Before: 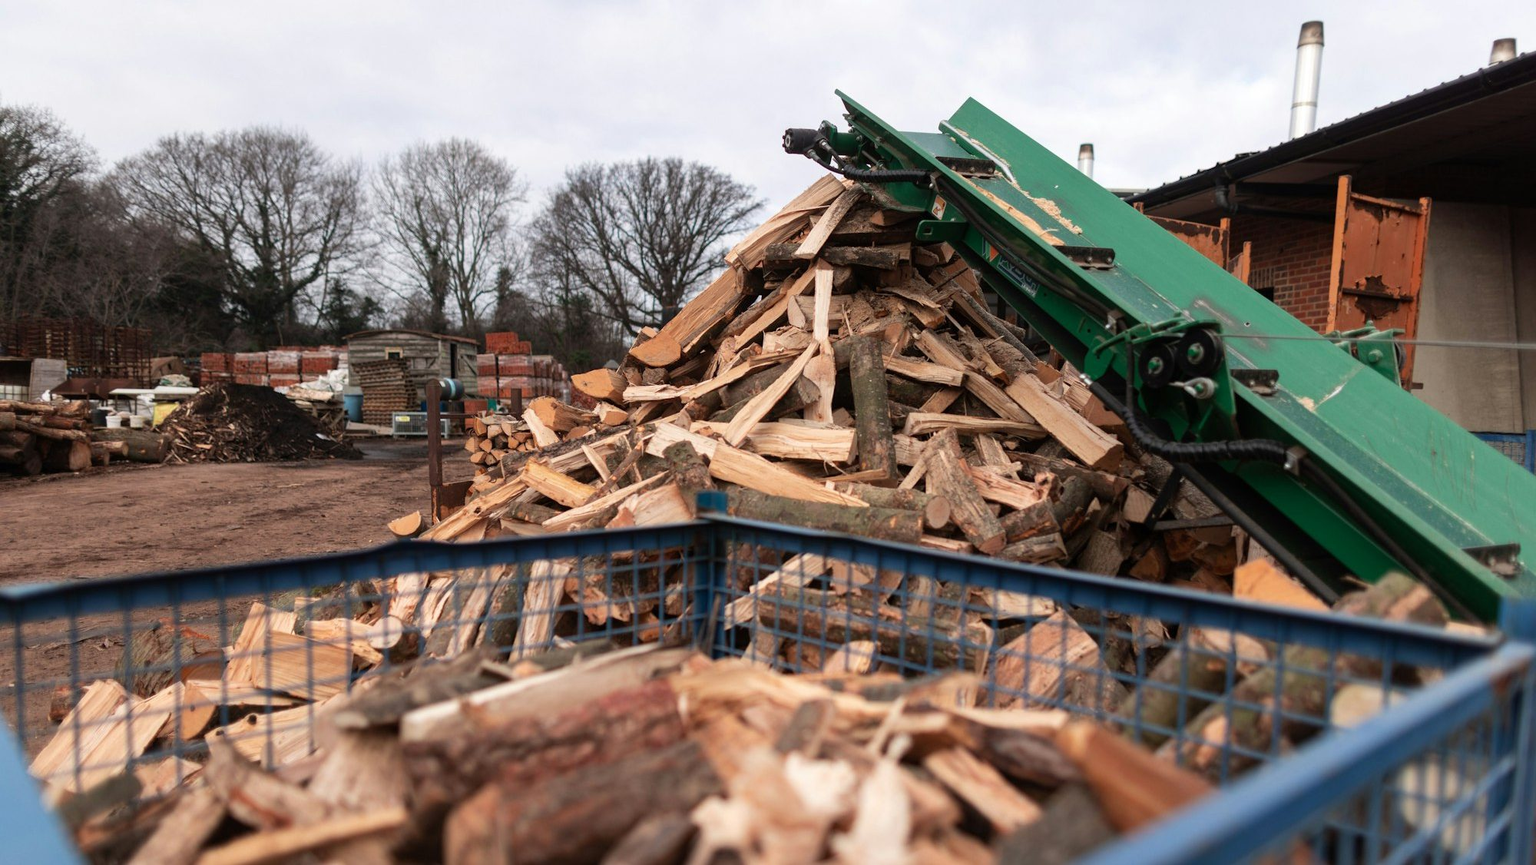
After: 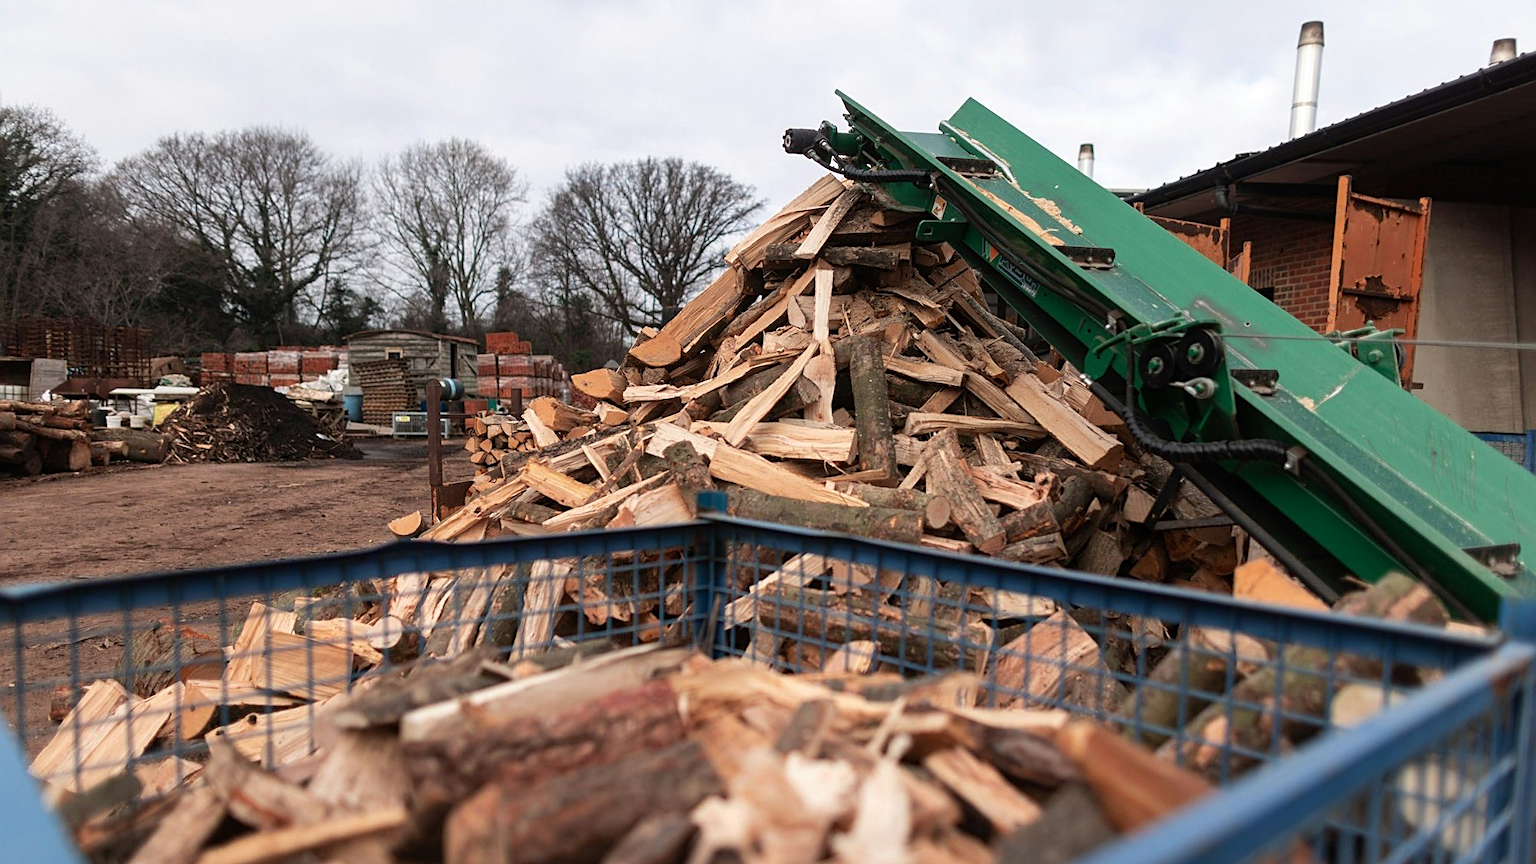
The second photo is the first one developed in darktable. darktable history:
exposure: exposure -0.002 EV, compensate highlight preservation false
sharpen: on, module defaults
